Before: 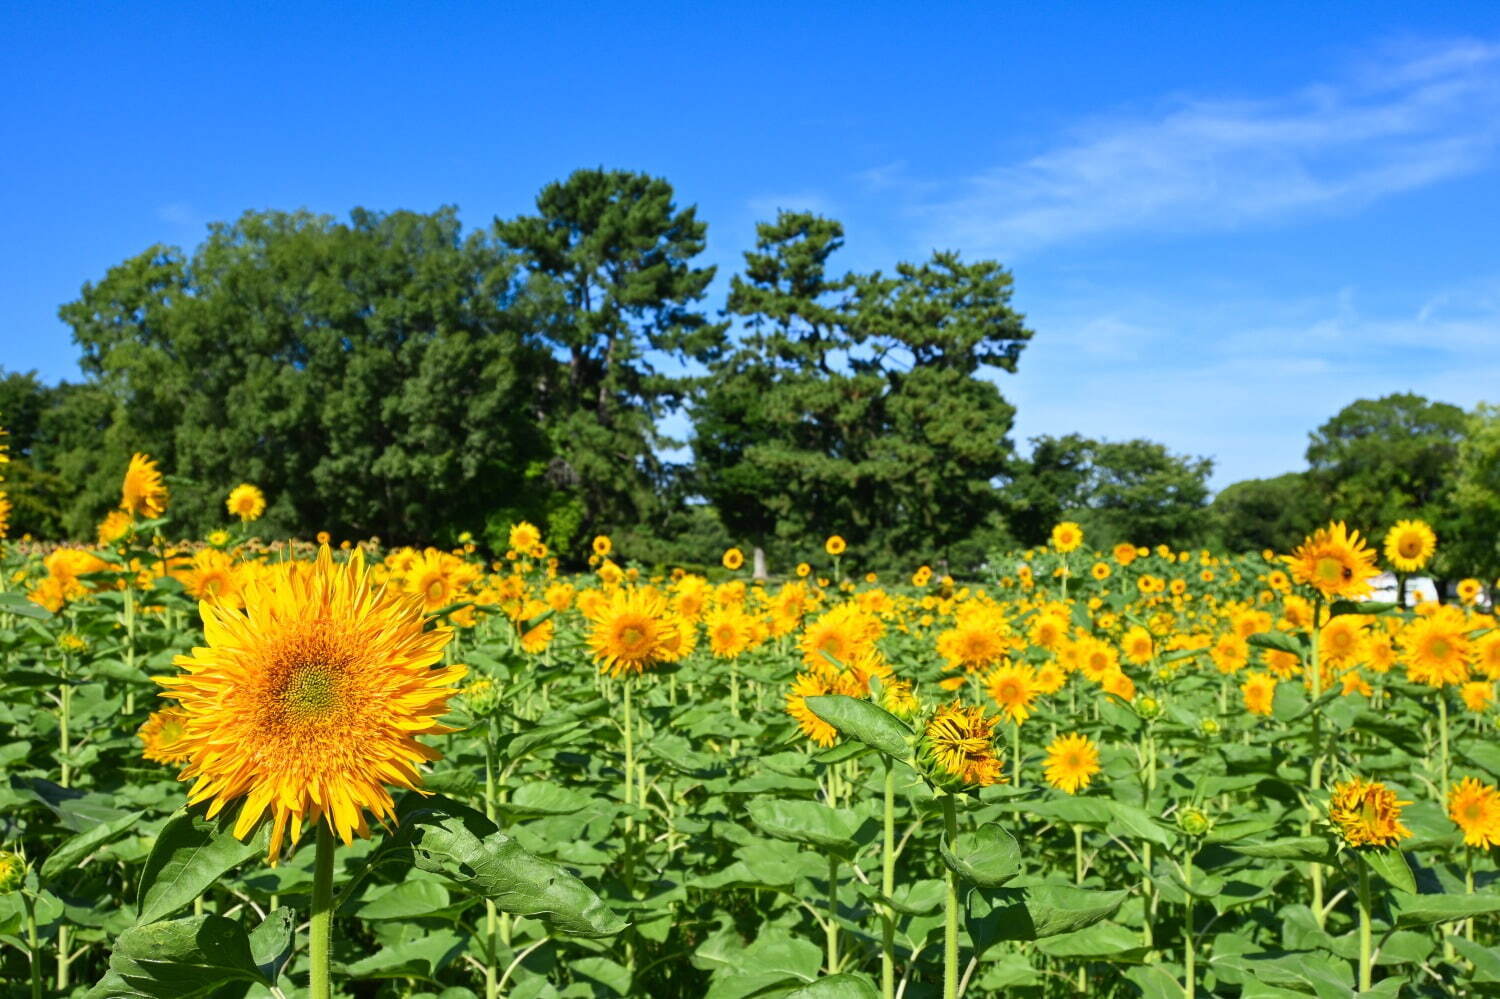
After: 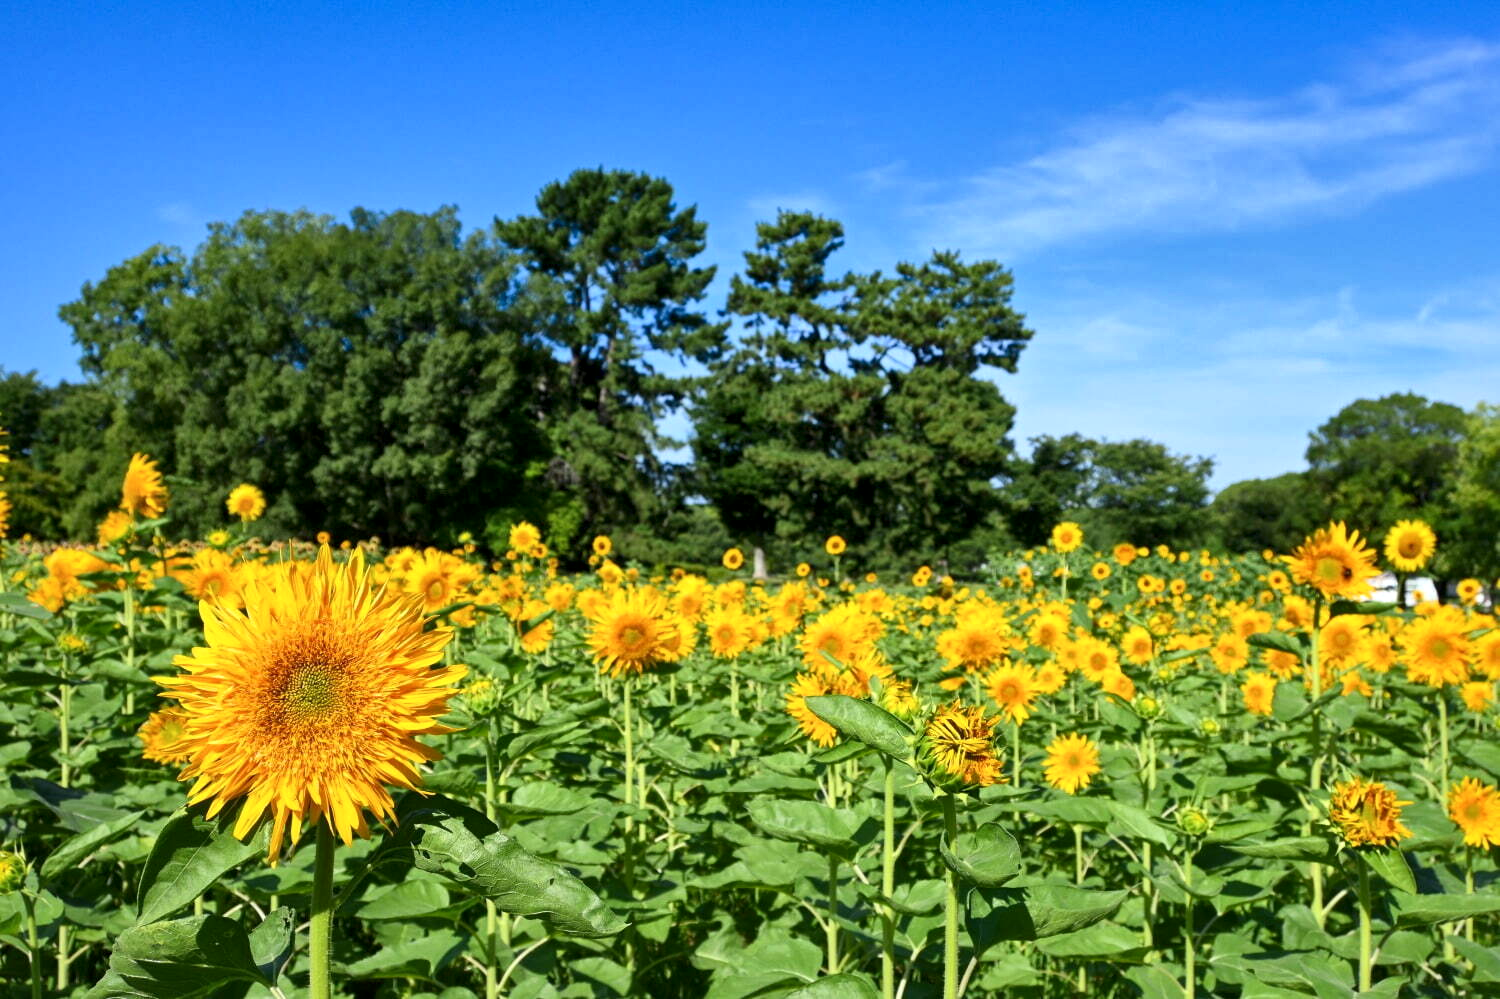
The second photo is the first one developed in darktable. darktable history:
local contrast: mode bilateral grid, contrast 20, coarseness 99, detail 150%, midtone range 0.2
